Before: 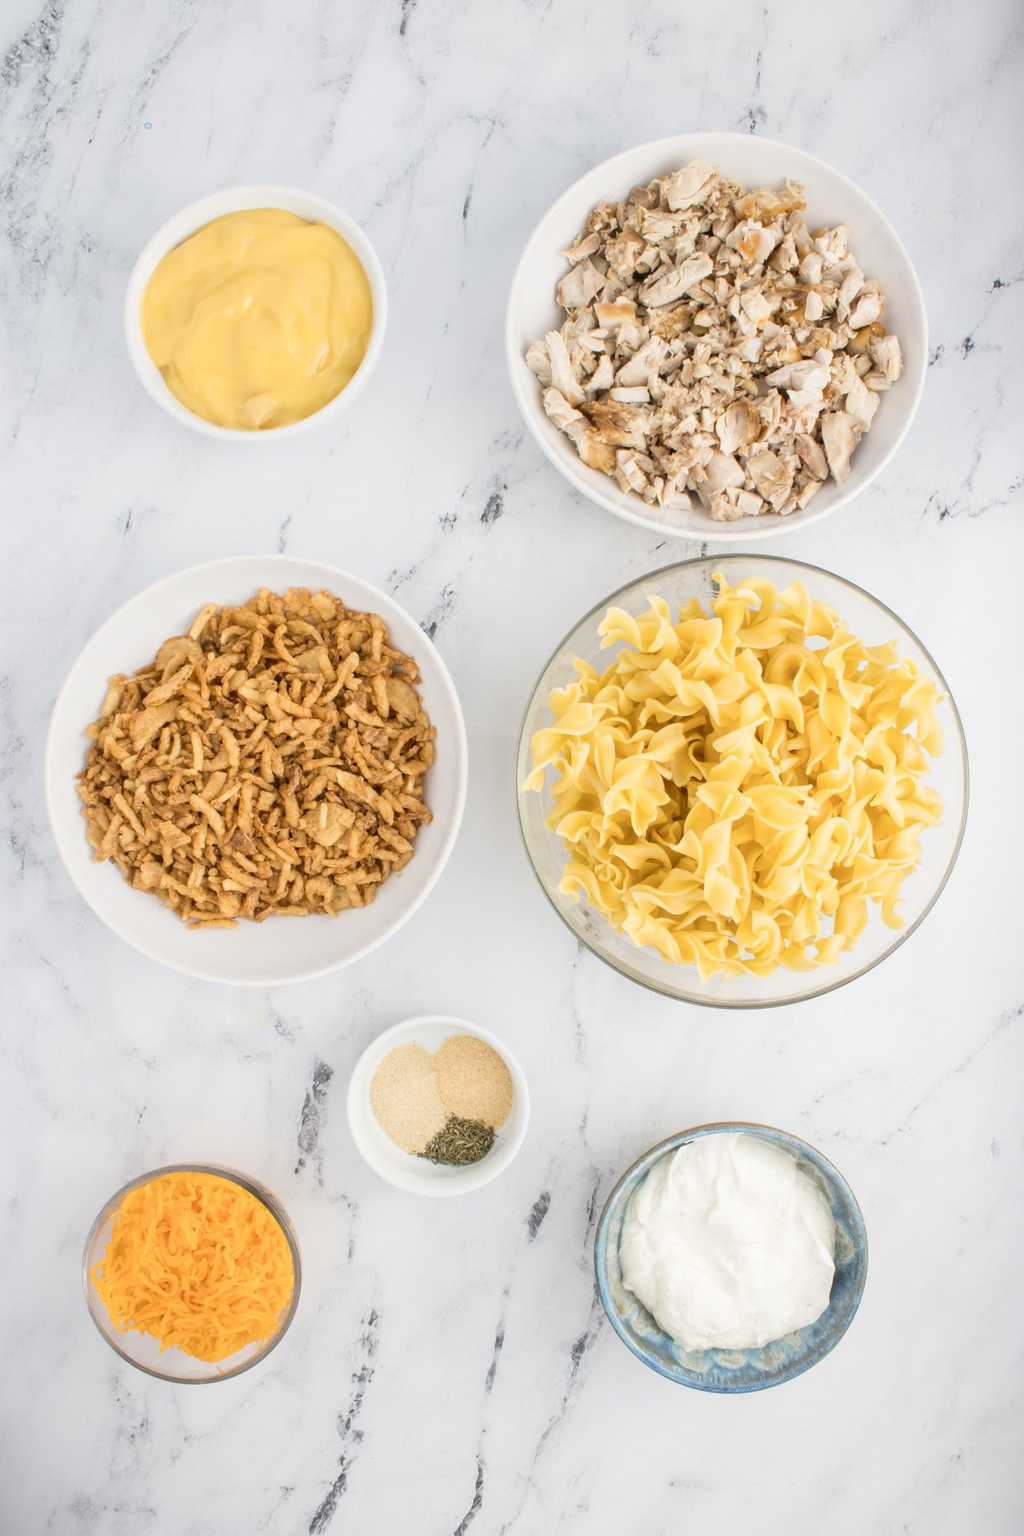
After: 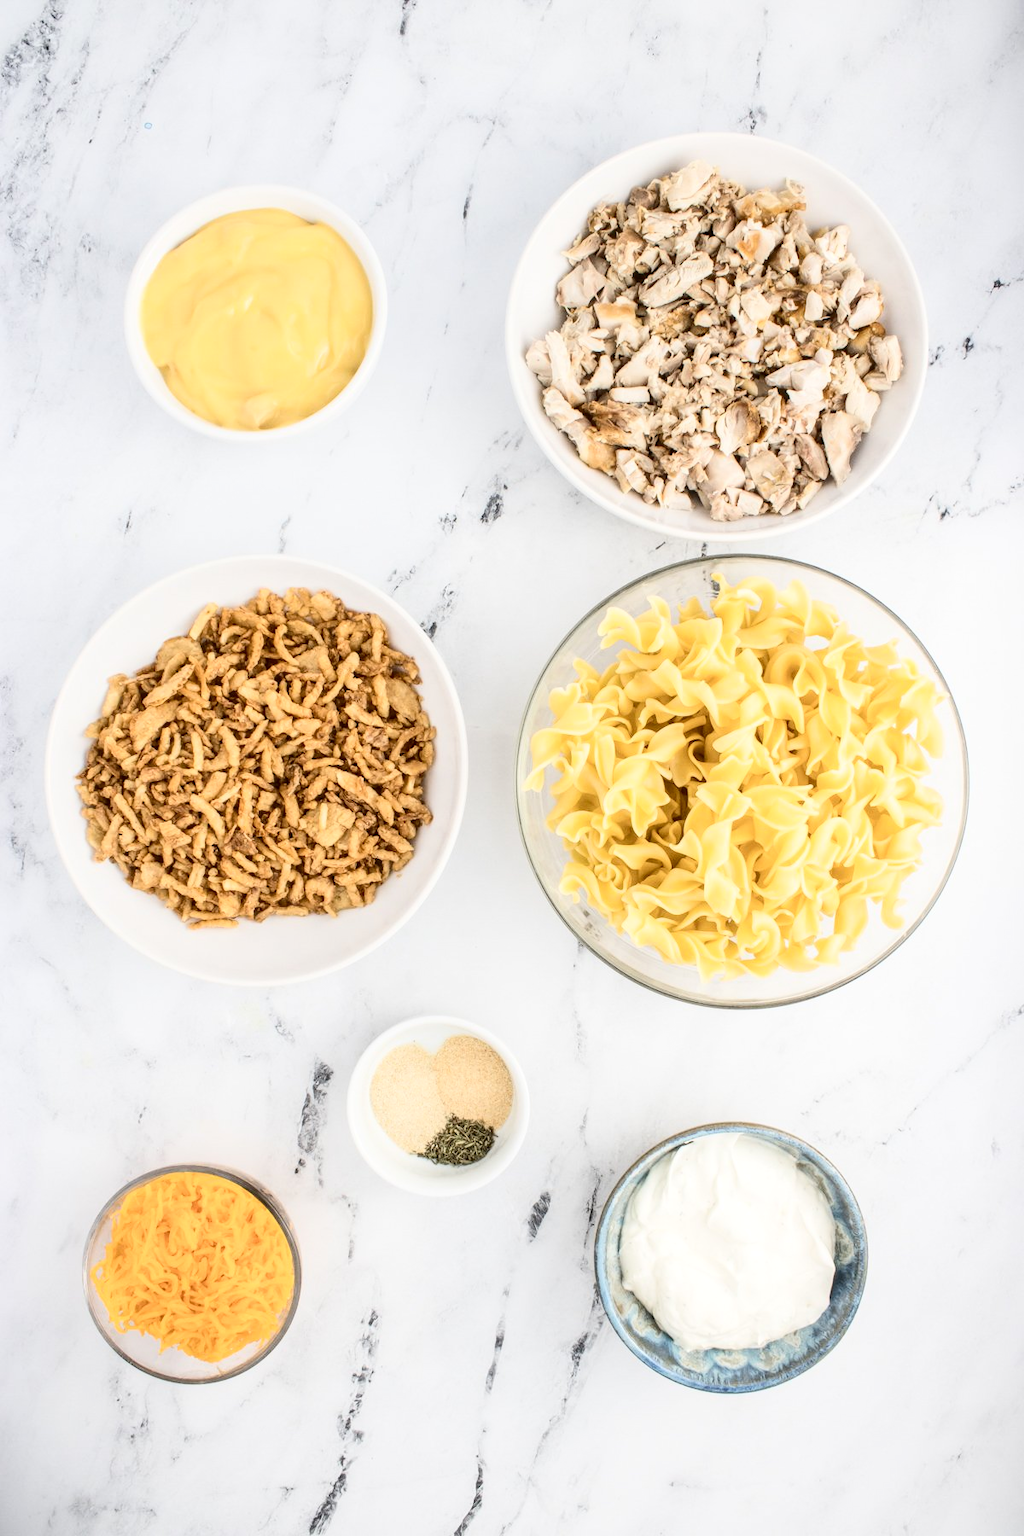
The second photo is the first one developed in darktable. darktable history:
local contrast: on, module defaults
contrast brightness saturation: contrast 0.281
